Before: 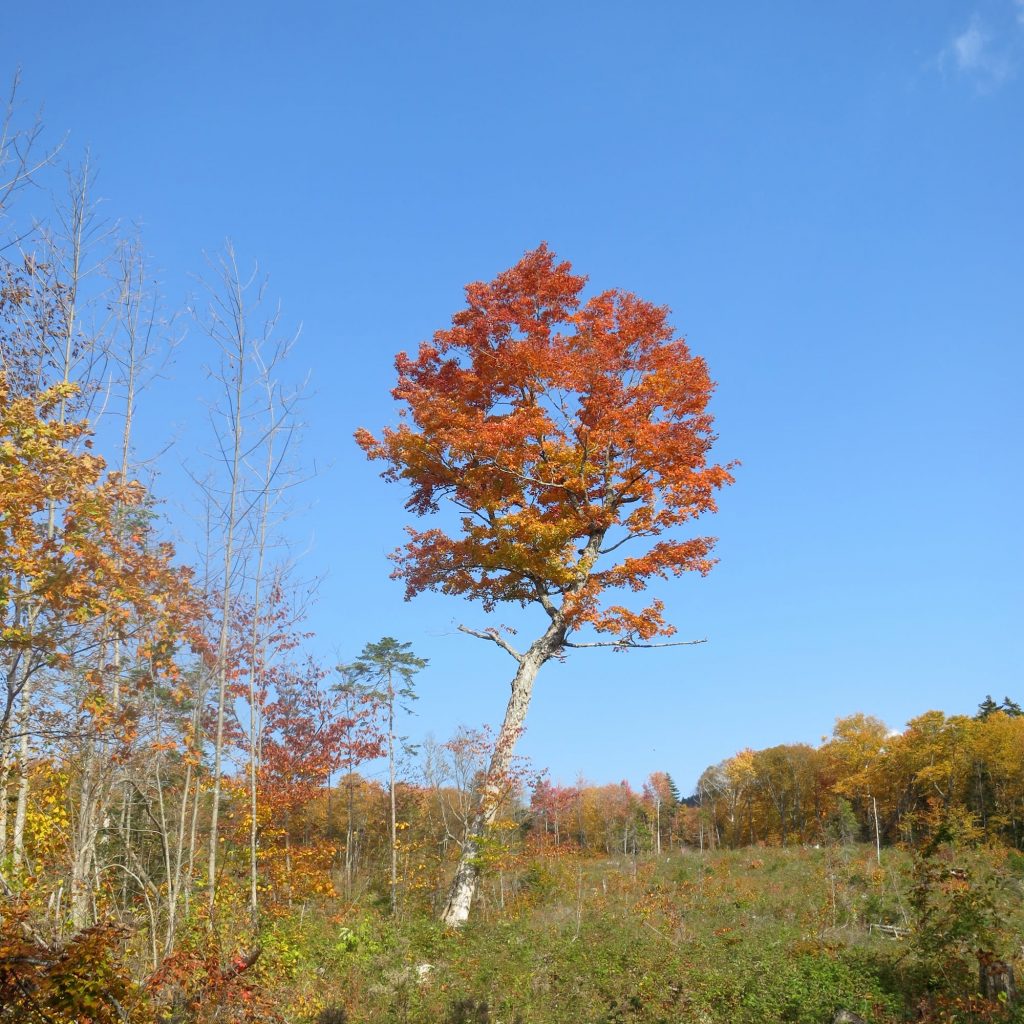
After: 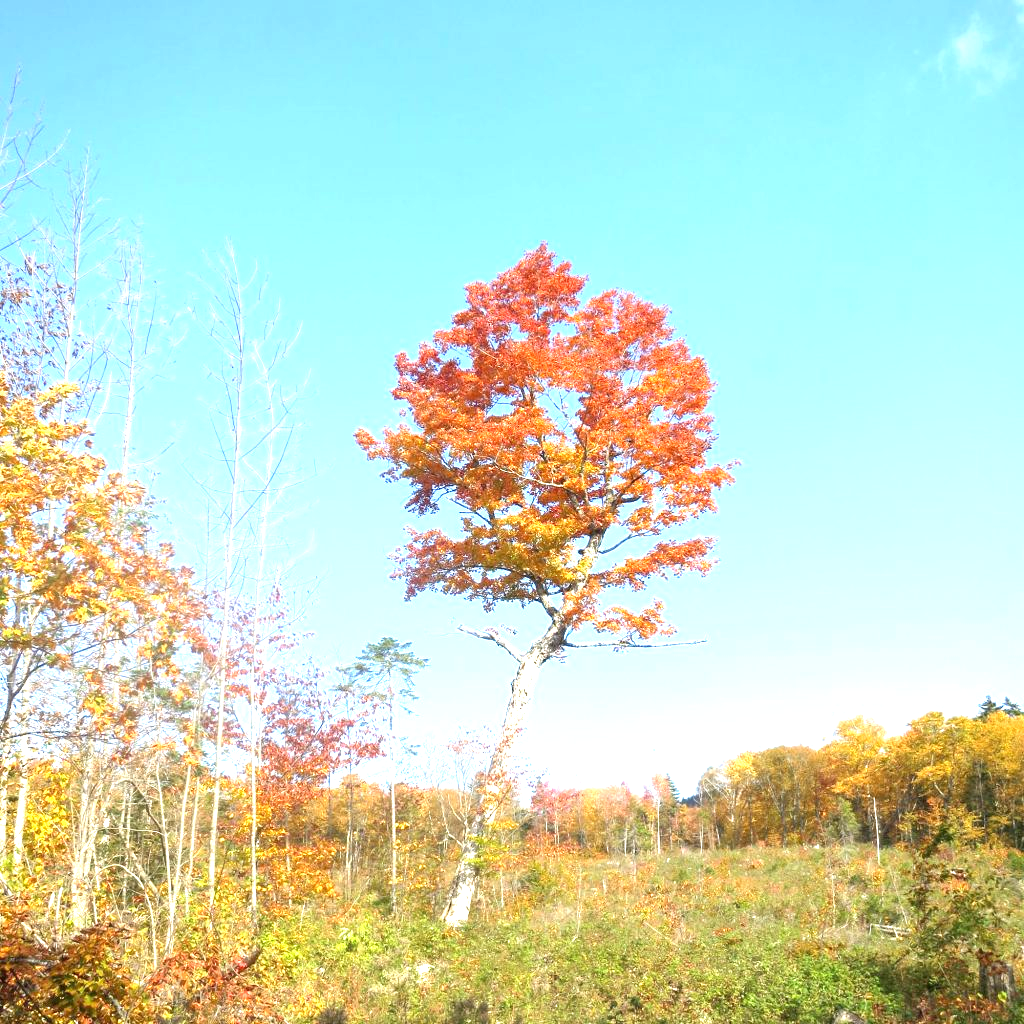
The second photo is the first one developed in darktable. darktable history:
exposure: black level correction 0, exposure 1.478 EV, compensate exposure bias true, compensate highlight preservation false
